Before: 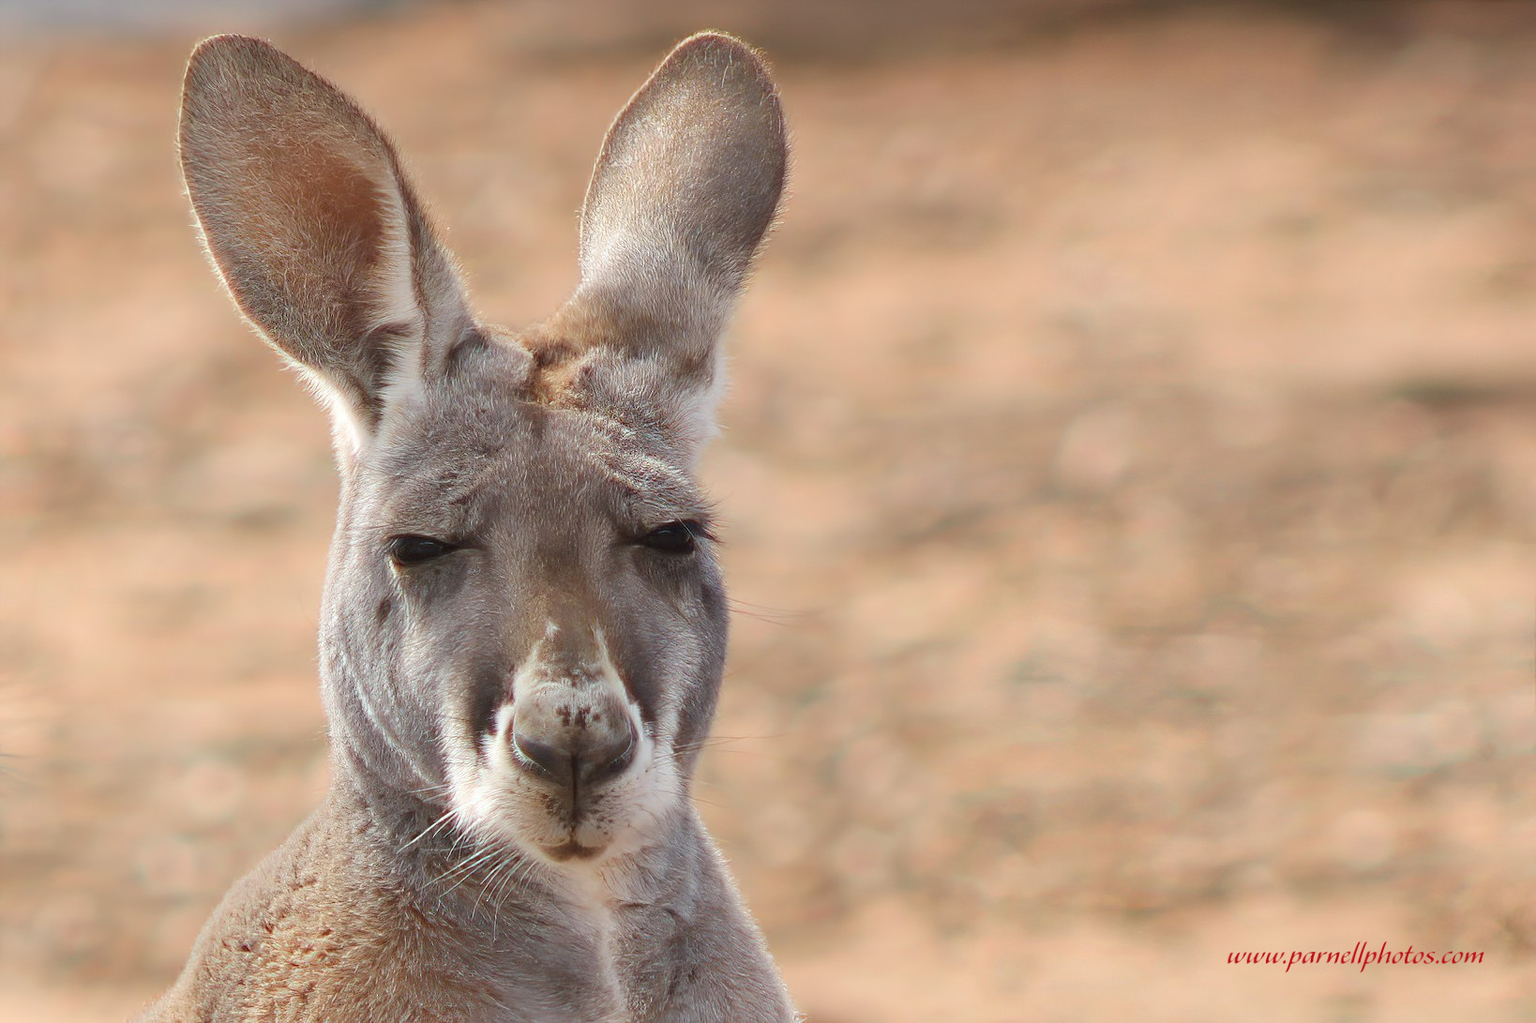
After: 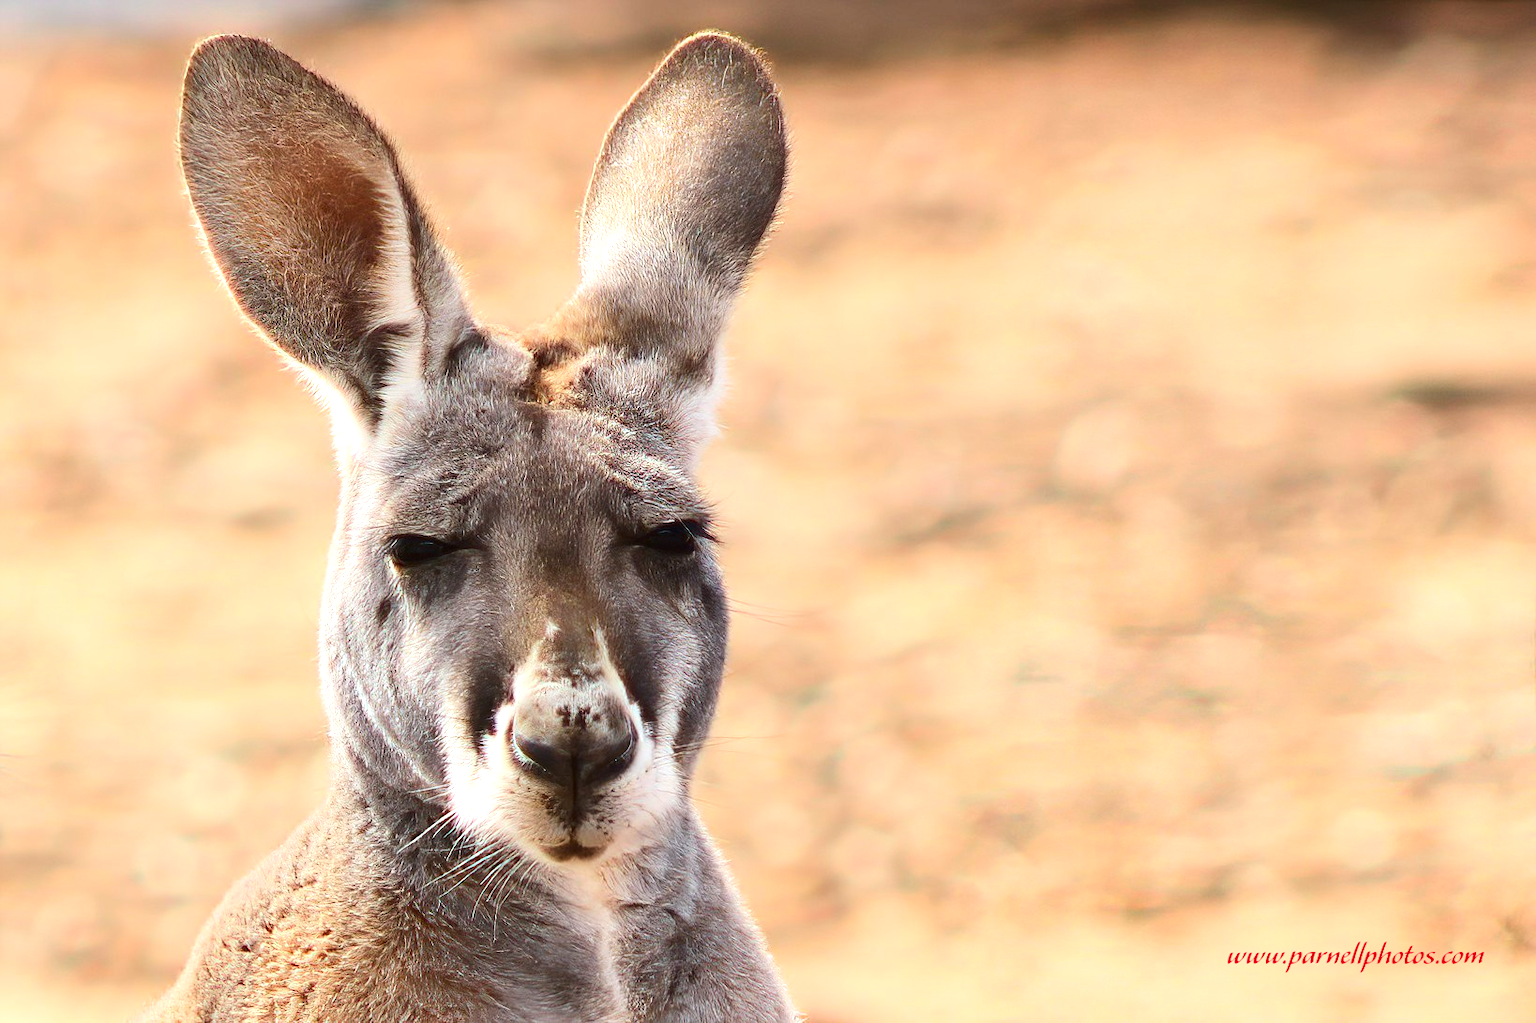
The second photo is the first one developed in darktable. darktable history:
contrast brightness saturation: contrast 0.182, saturation 0.308
tone equalizer: -8 EV -0.728 EV, -7 EV -0.67 EV, -6 EV -0.574 EV, -5 EV -0.404 EV, -3 EV 0.382 EV, -2 EV 0.6 EV, -1 EV 0.689 EV, +0 EV 0.776 EV, edges refinement/feathering 500, mask exposure compensation -1.57 EV, preserve details no
